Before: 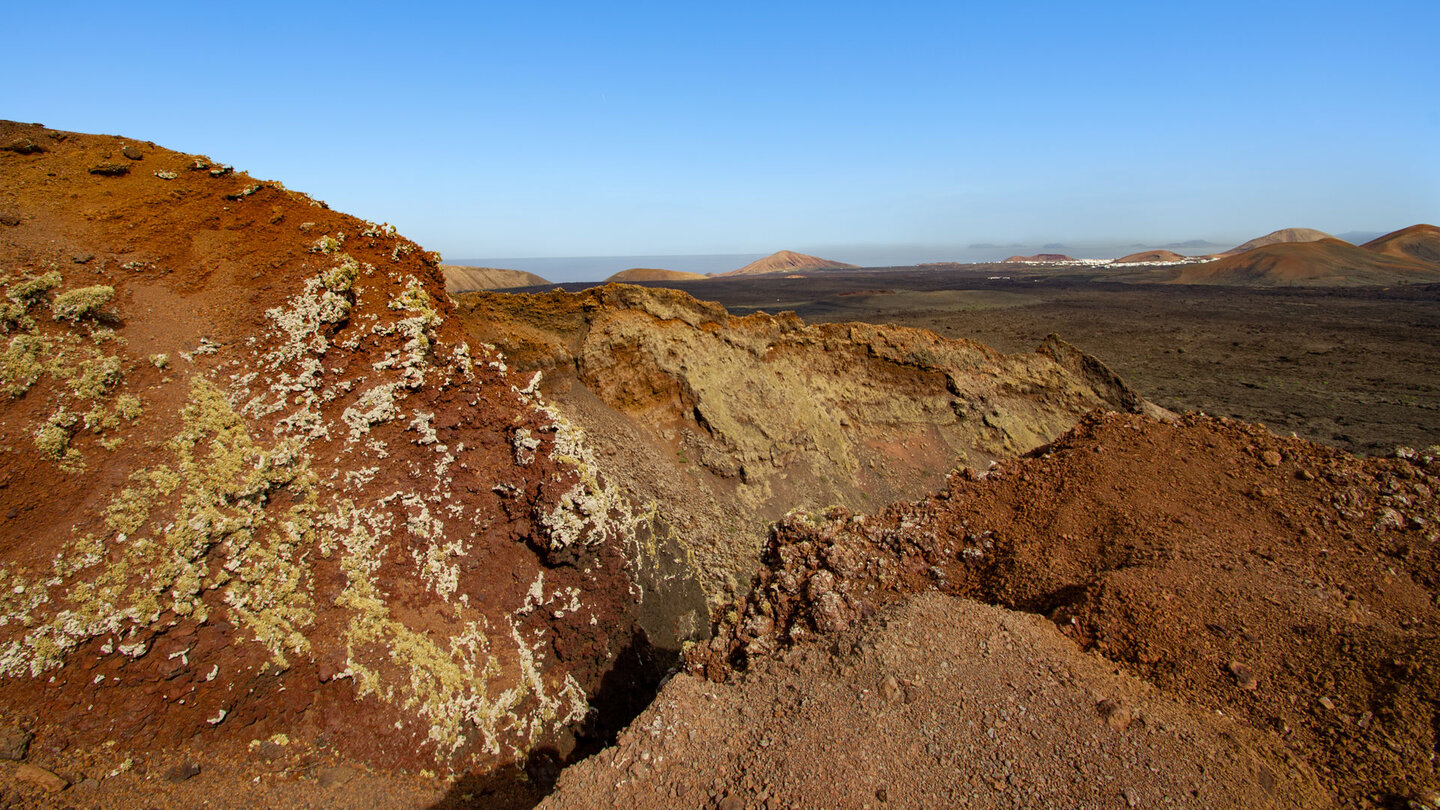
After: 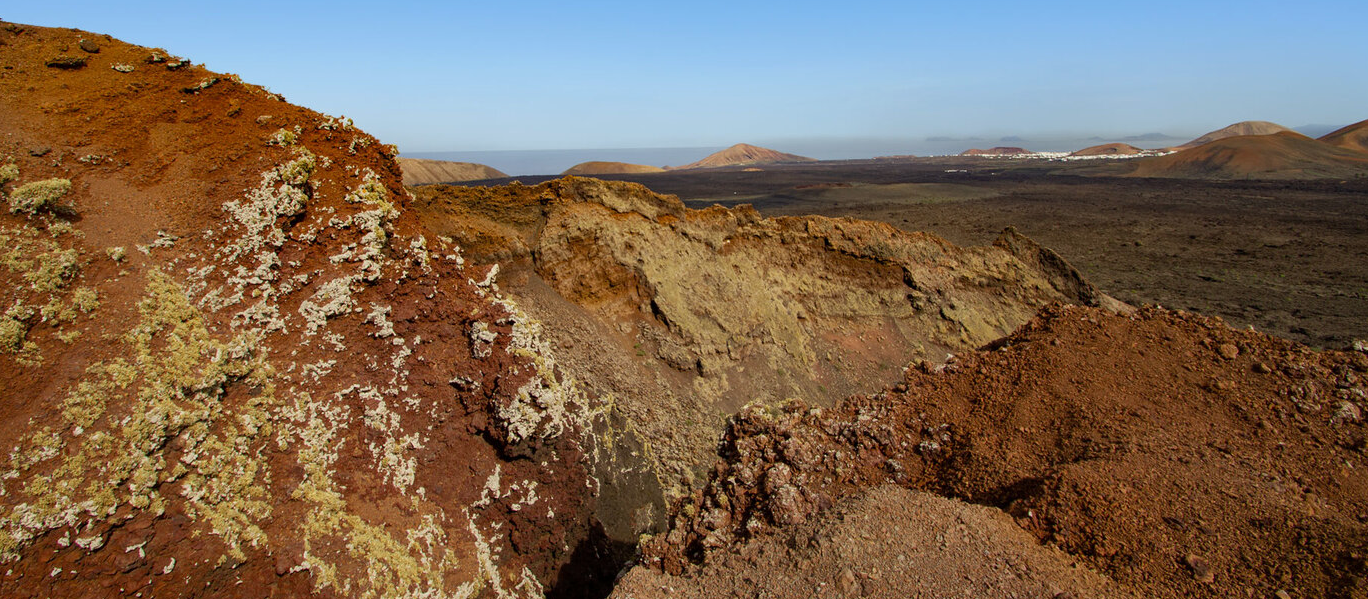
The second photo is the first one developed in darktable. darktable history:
crop and rotate: left 2.991%, top 13.302%, right 1.981%, bottom 12.636%
exposure: exposure -0.177 EV, compensate highlight preservation false
